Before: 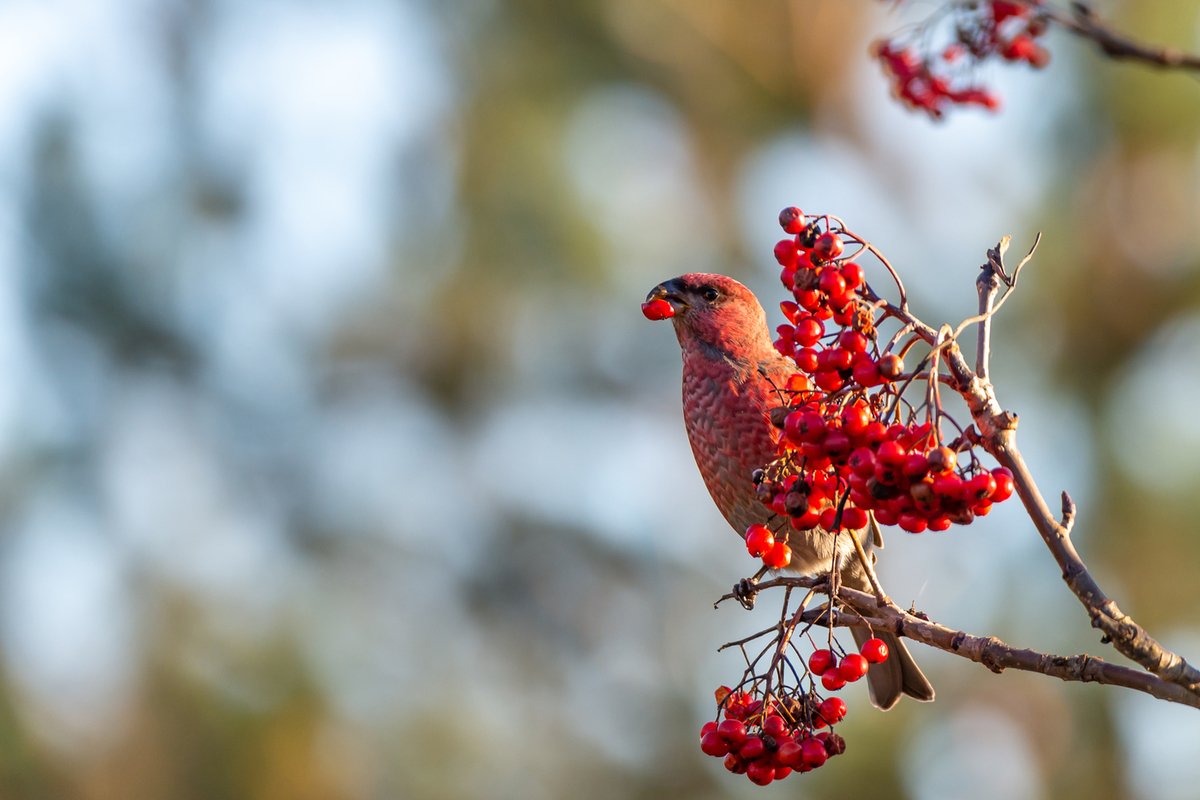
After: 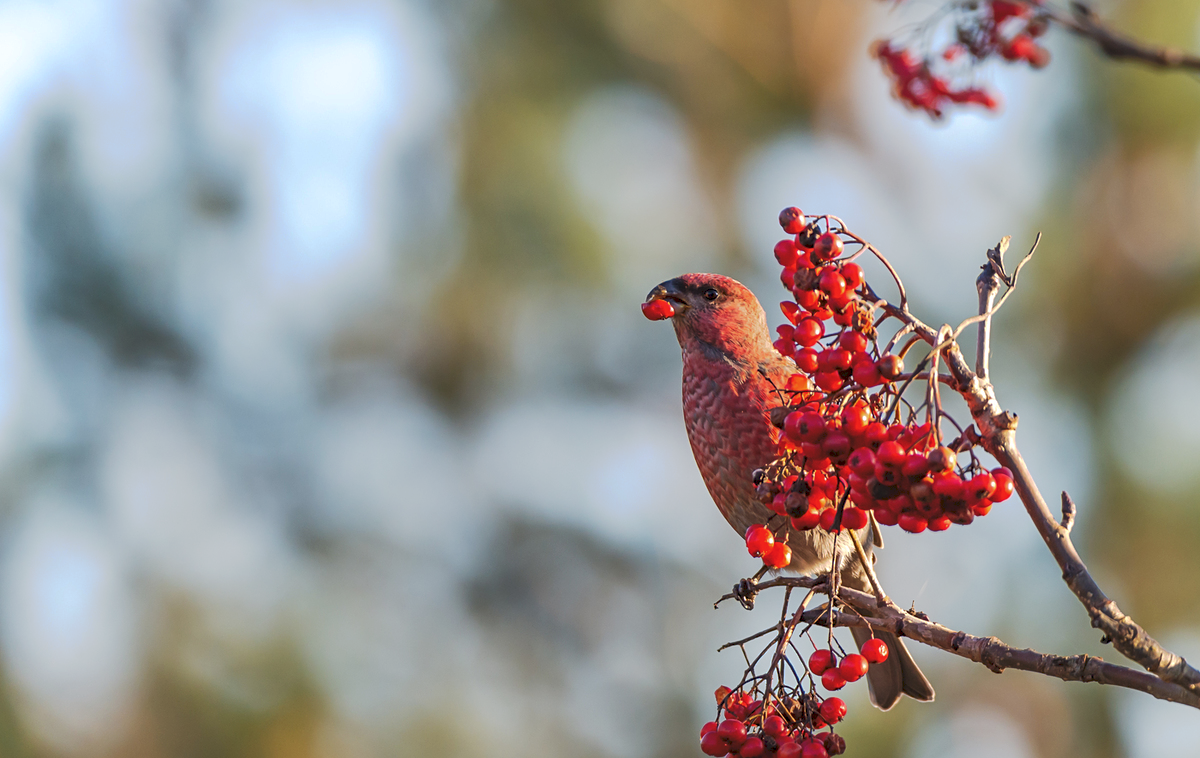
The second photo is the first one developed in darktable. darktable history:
crop and rotate: top 0.012%, bottom 5.168%
sharpen: amount 0.214
tone curve: curves: ch0 [(0, 0) (0.003, 0.08) (0.011, 0.088) (0.025, 0.104) (0.044, 0.122) (0.069, 0.141) (0.1, 0.161) (0.136, 0.181) (0.177, 0.209) (0.224, 0.246) (0.277, 0.293) (0.335, 0.343) (0.399, 0.399) (0.468, 0.464) (0.543, 0.54) (0.623, 0.616) (0.709, 0.694) (0.801, 0.757) (0.898, 0.821) (1, 1)], preserve colors none
shadows and highlights: shadows 0.882, highlights 40.6
